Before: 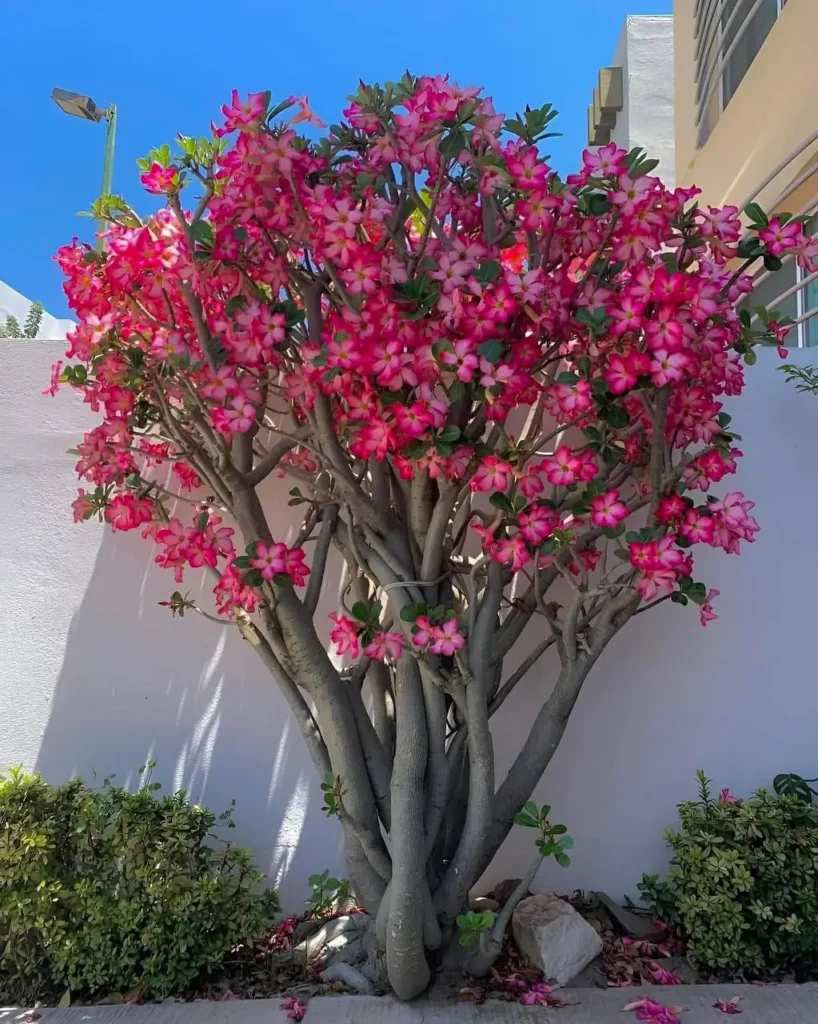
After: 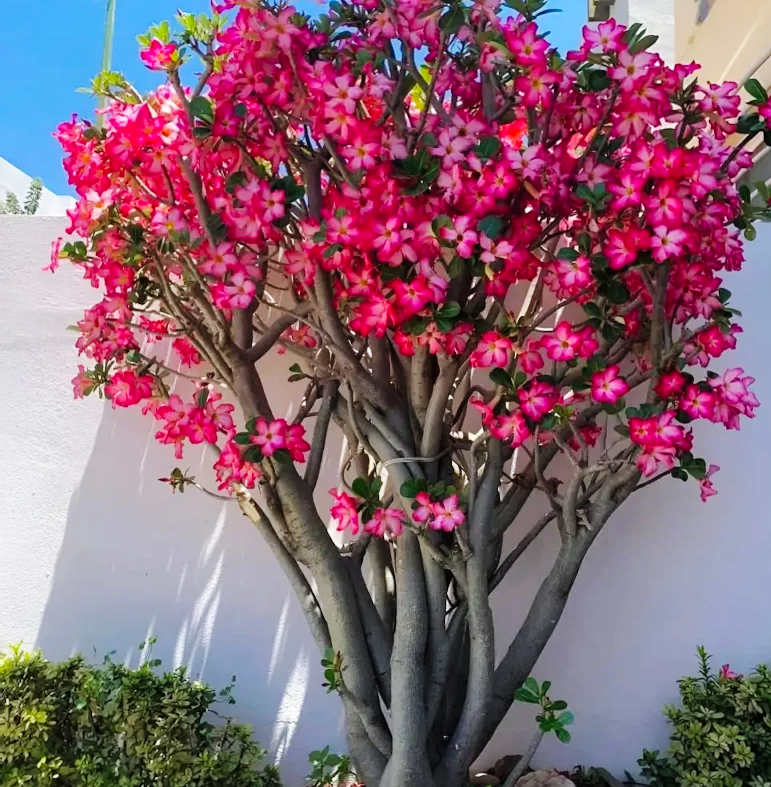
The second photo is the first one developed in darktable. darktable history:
crop and rotate: angle 0.066°, top 12.066%, right 5.558%, bottom 10.917%
base curve: curves: ch0 [(0, 0) (0.032, 0.025) (0.121, 0.166) (0.206, 0.329) (0.605, 0.79) (1, 1)], preserve colors none
tone equalizer: on, module defaults
